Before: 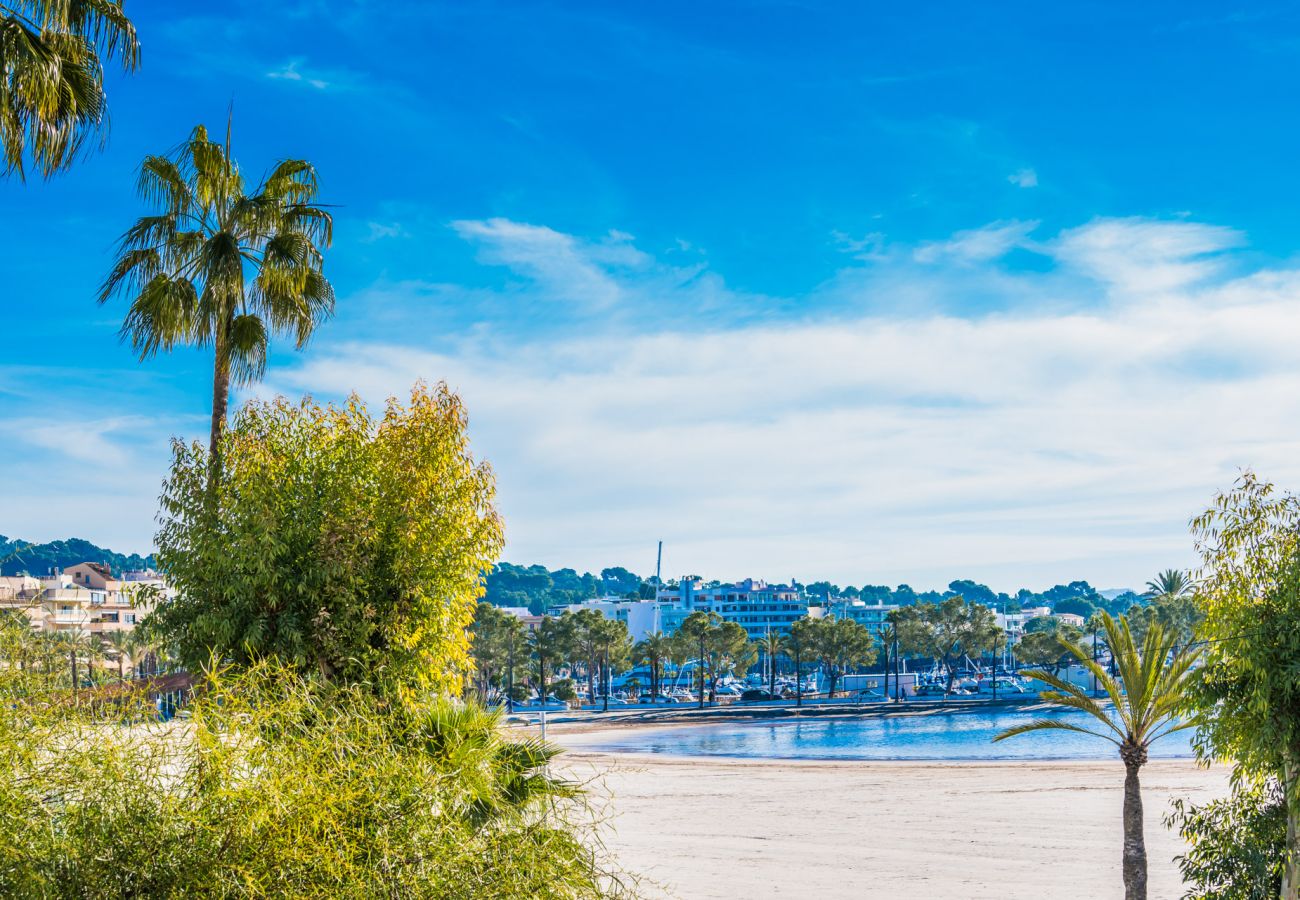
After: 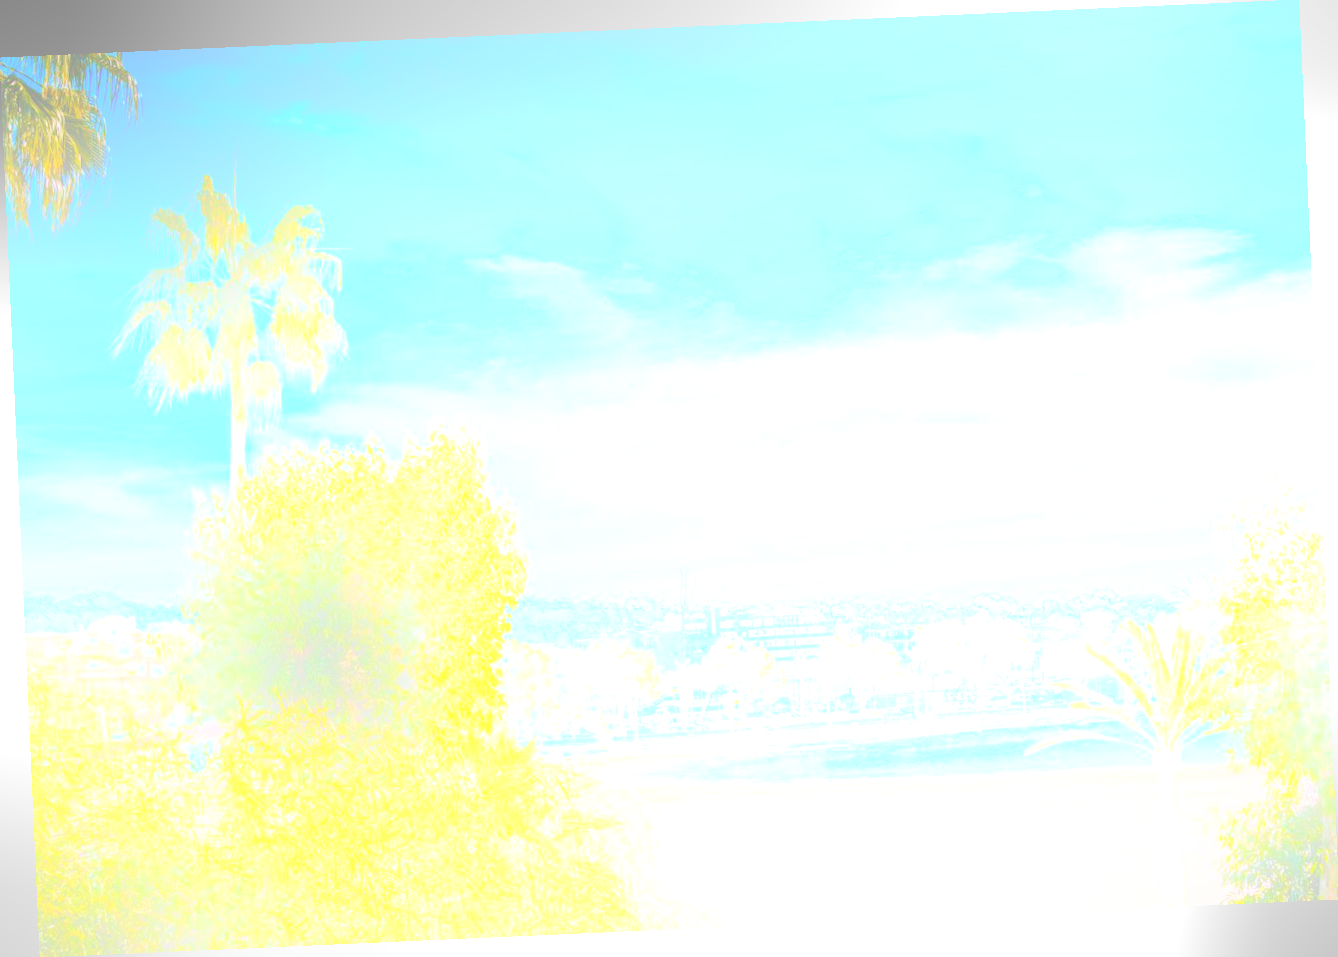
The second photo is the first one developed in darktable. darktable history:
tone equalizer: on, module defaults
rotate and perspective: rotation -2.56°, automatic cropping off
exposure: exposure 0.081 EV, compensate highlight preservation false
bloom: size 25%, threshold 5%, strength 90%
